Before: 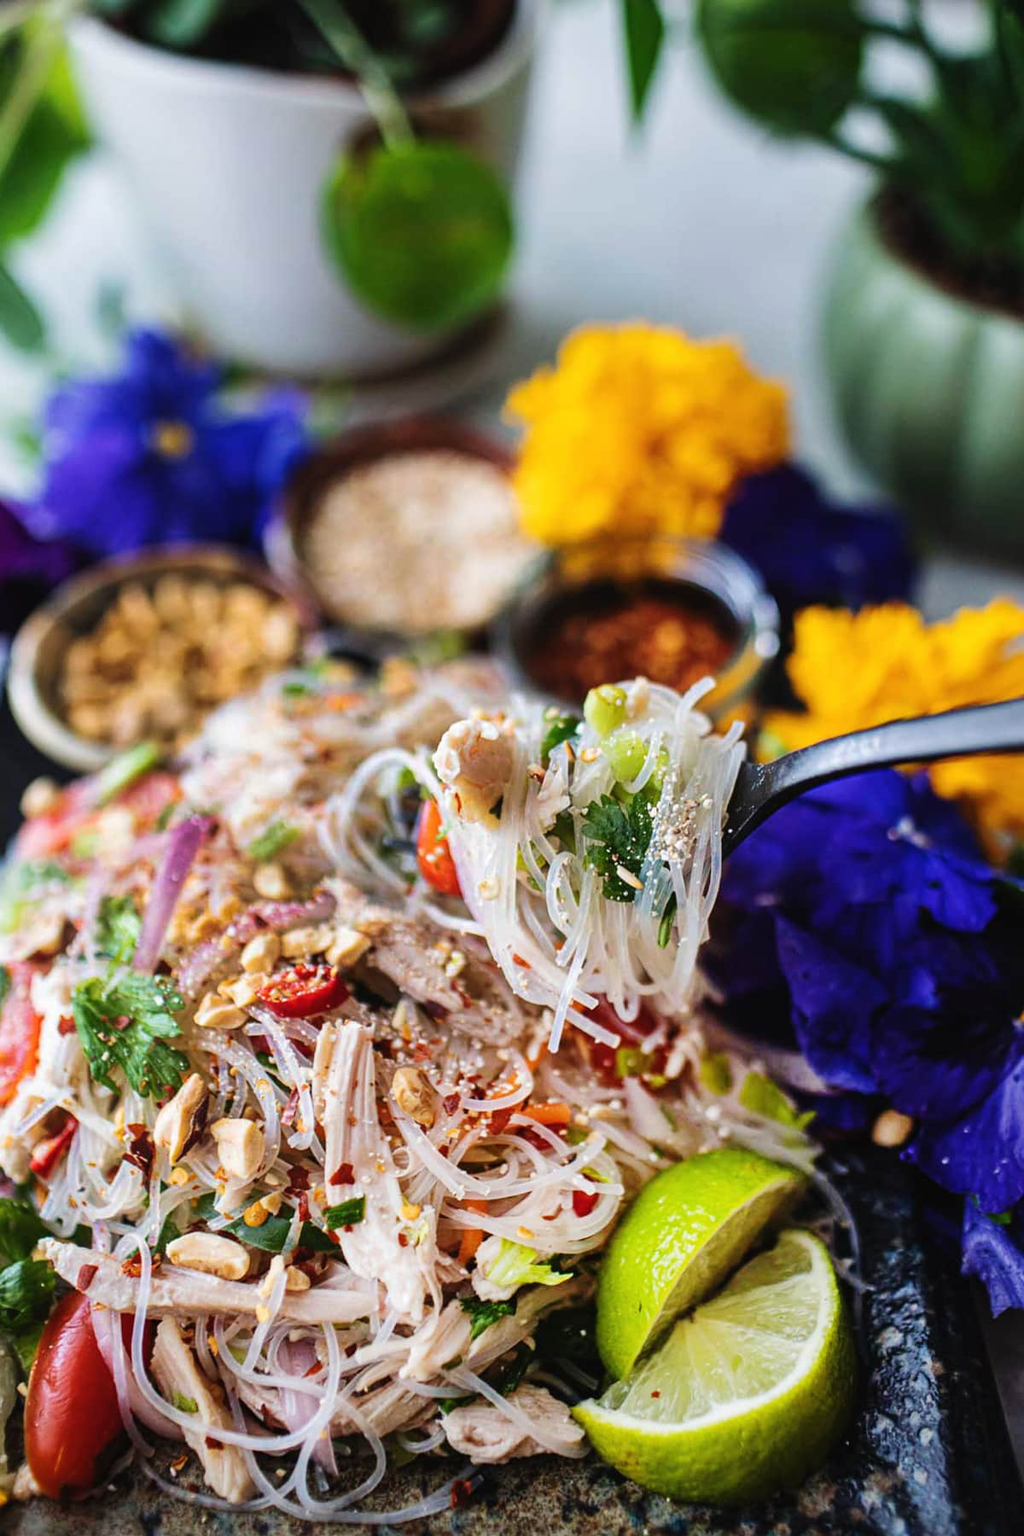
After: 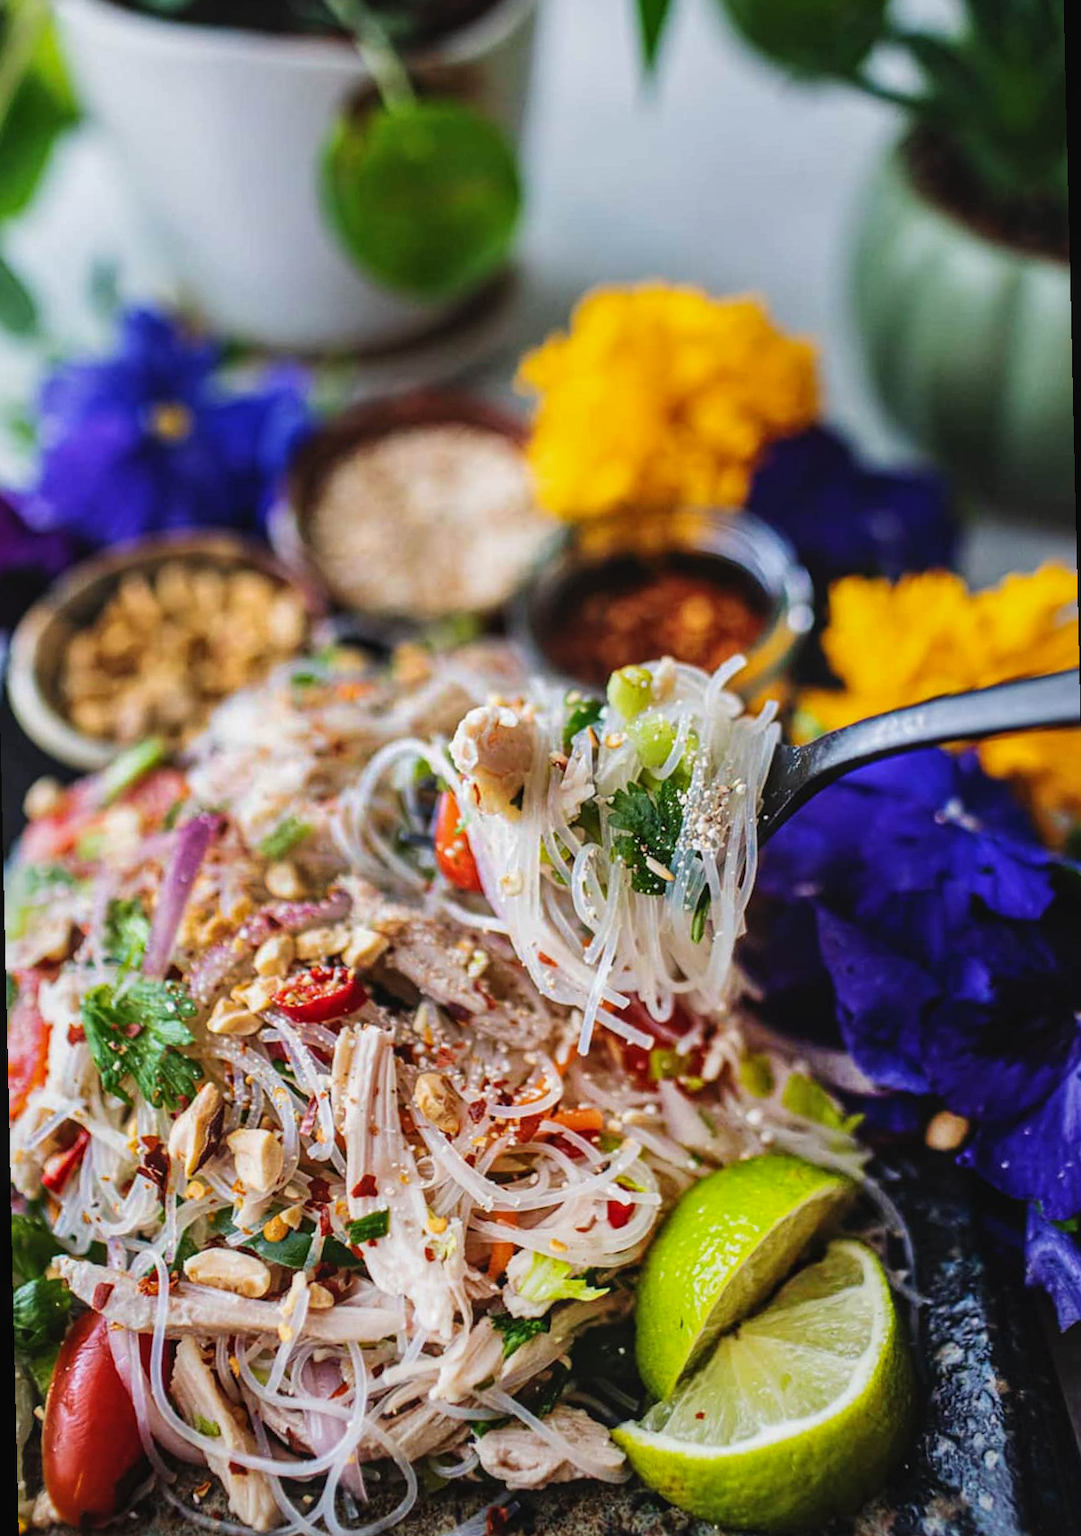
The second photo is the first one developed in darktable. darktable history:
rotate and perspective: rotation -1.32°, lens shift (horizontal) -0.031, crop left 0.015, crop right 0.985, crop top 0.047, crop bottom 0.982
local contrast: detail 110%
